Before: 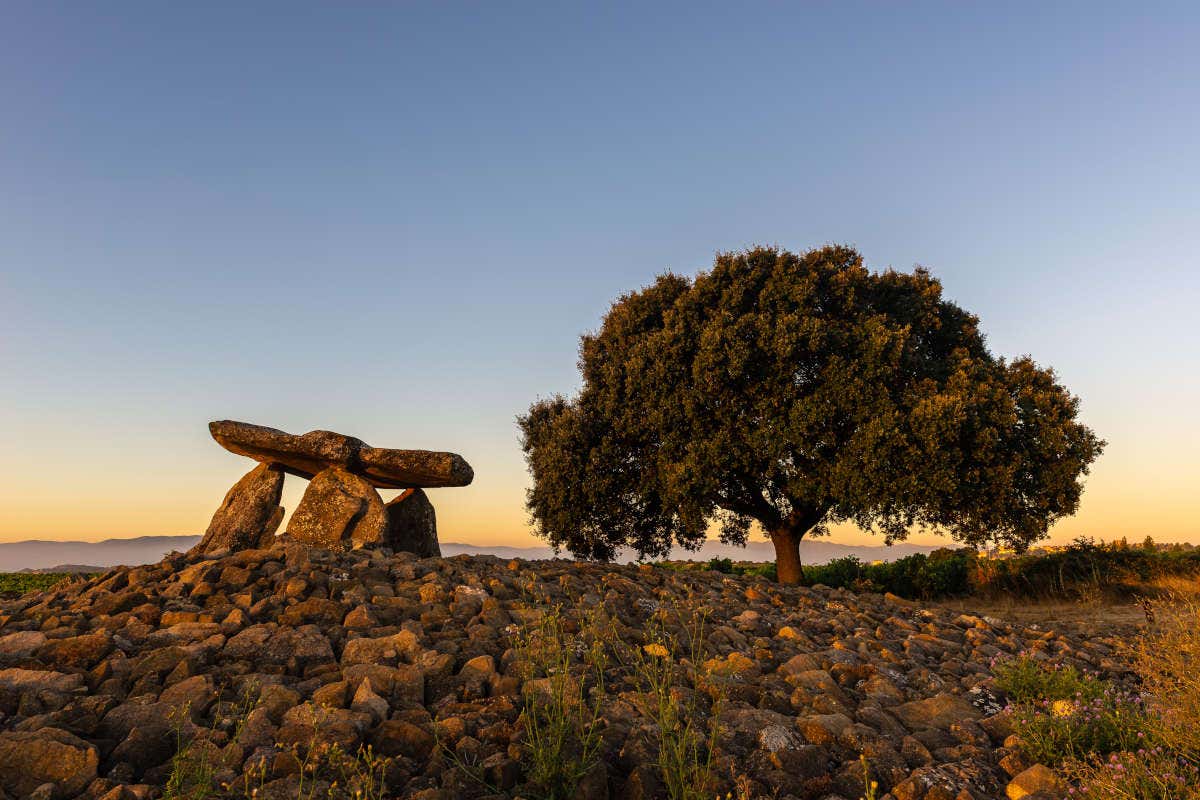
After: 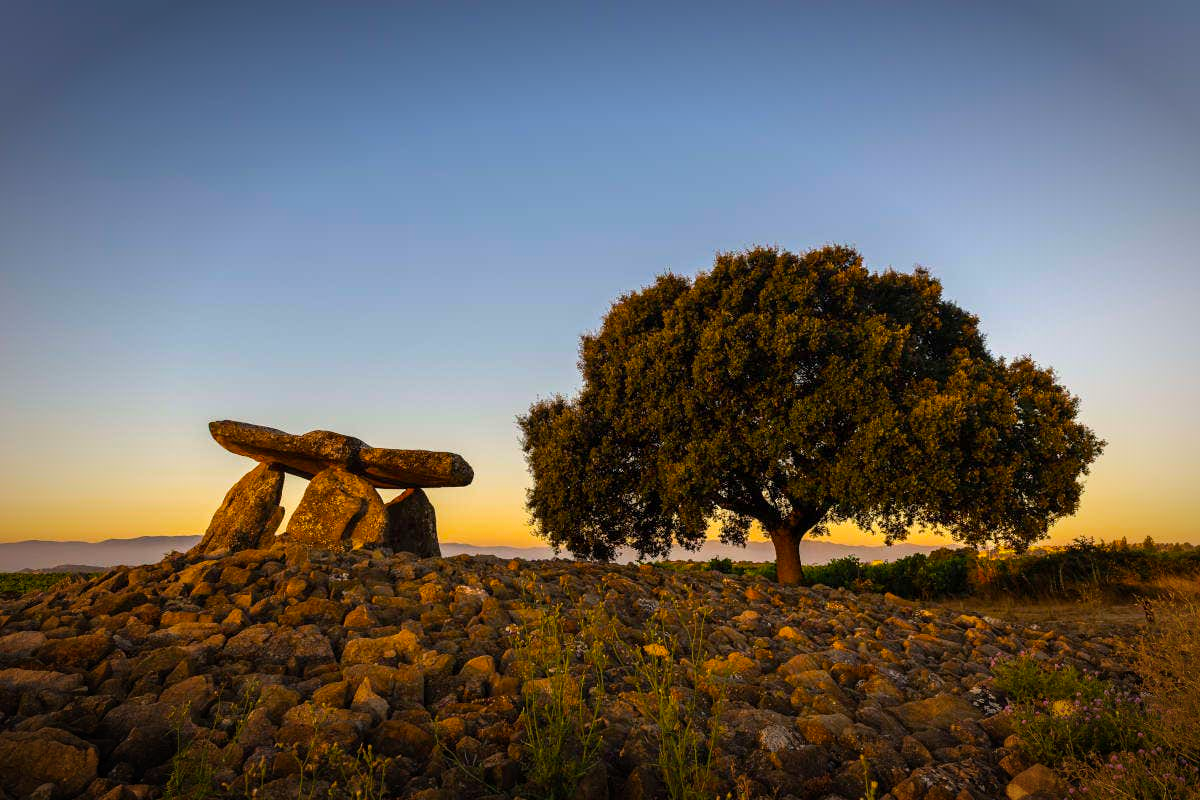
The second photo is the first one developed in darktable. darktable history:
vignetting: fall-off start 70.97%, brightness -0.584, saturation -0.118, width/height ratio 1.333
color balance rgb: perceptual saturation grading › global saturation 25%, global vibrance 20%
